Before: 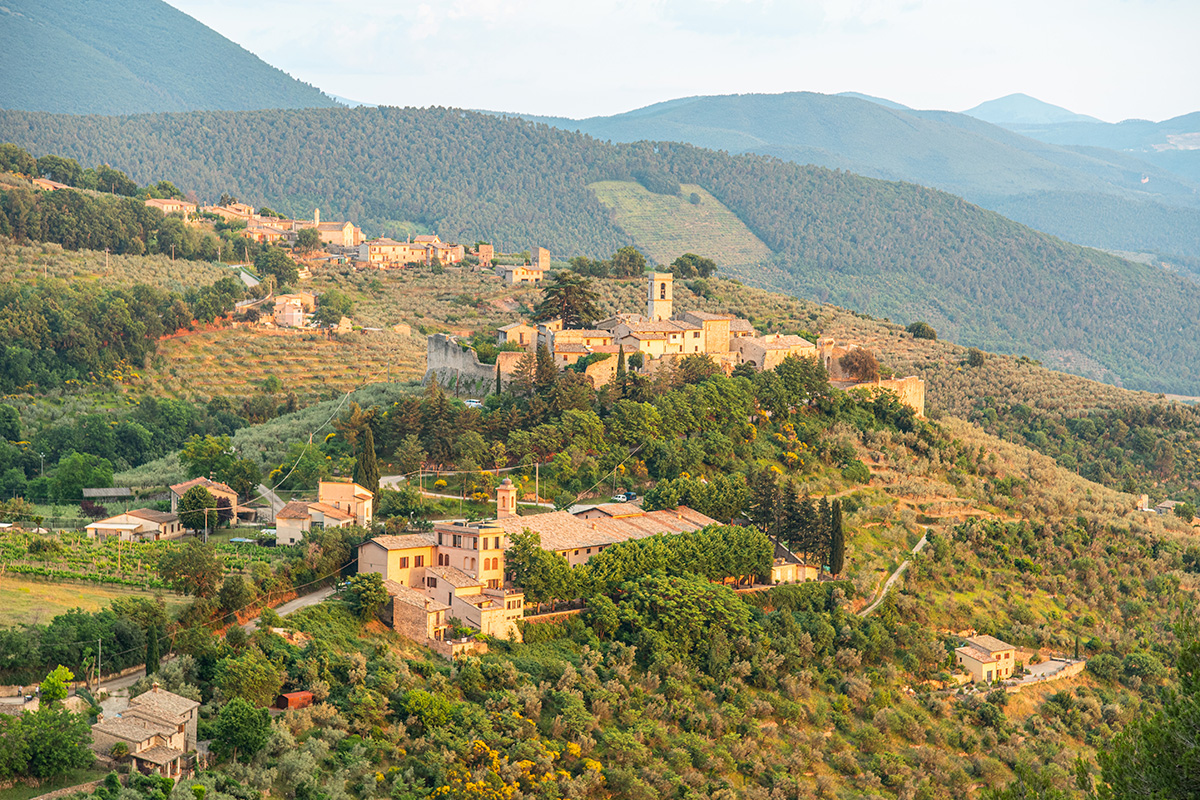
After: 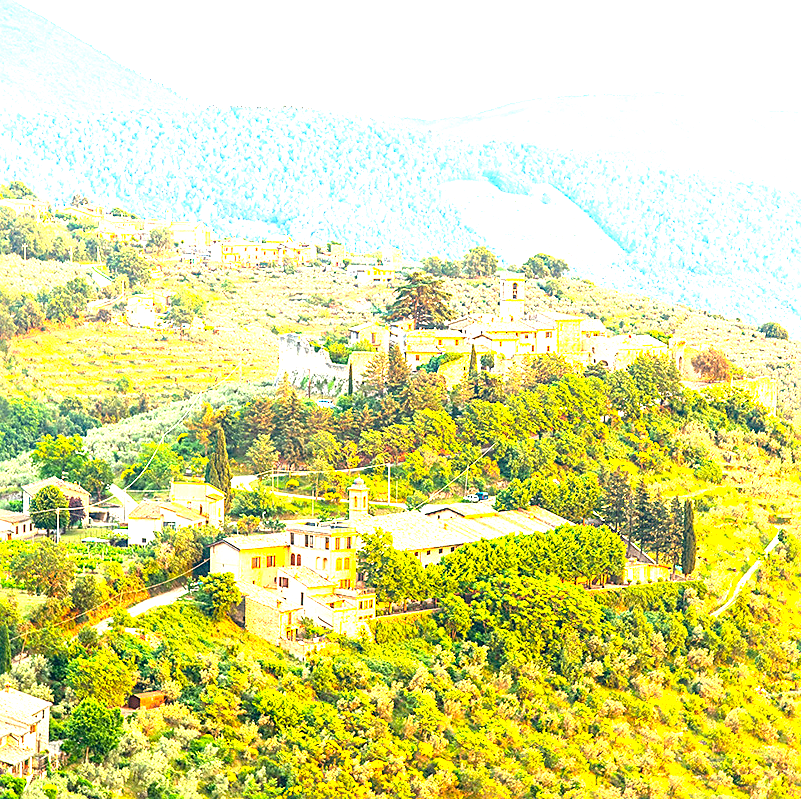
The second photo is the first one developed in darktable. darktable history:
exposure: exposure 2.018 EV, compensate exposure bias true, compensate highlight preservation false
color balance rgb: highlights gain › luminance 14.929%, linear chroma grading › global chroma 15.219%, perceptual saturation grading › global saturation 10.158%, global vibrance 20%
sharpen: radius 1.813, amount 0.413, threshold 1.501
crop and rotate: left 12.357%, right 20.872%
local contrast: mode bilateral grid, contrast 21, coarseness 49, detail 132%, midtone range 0.2
